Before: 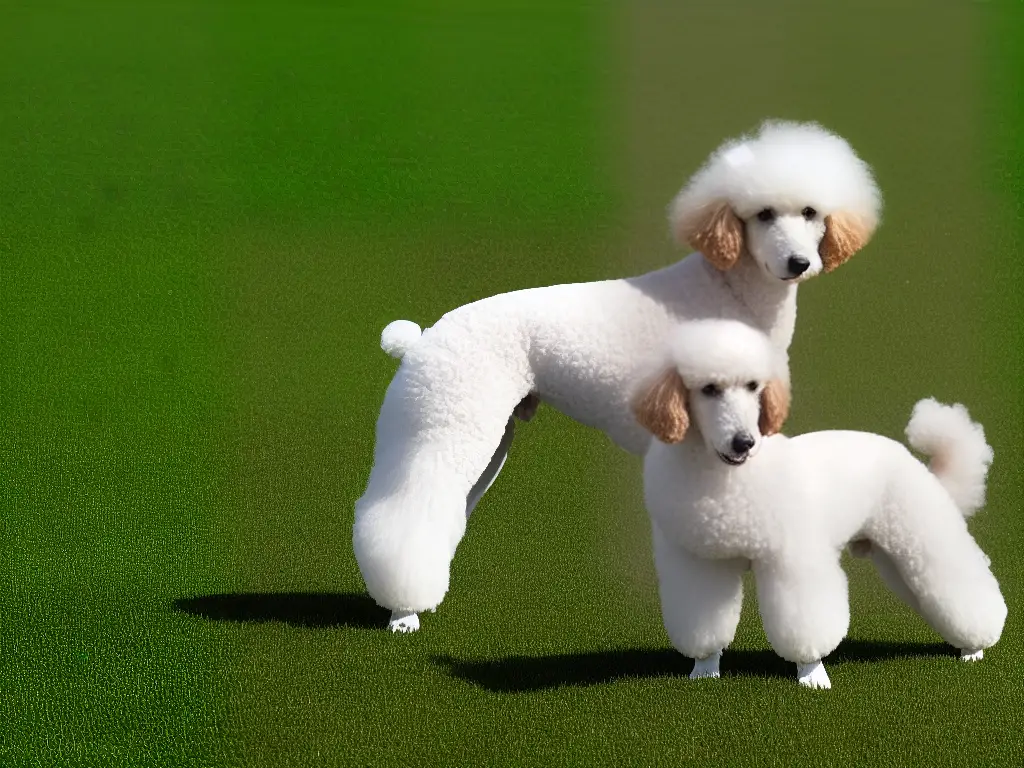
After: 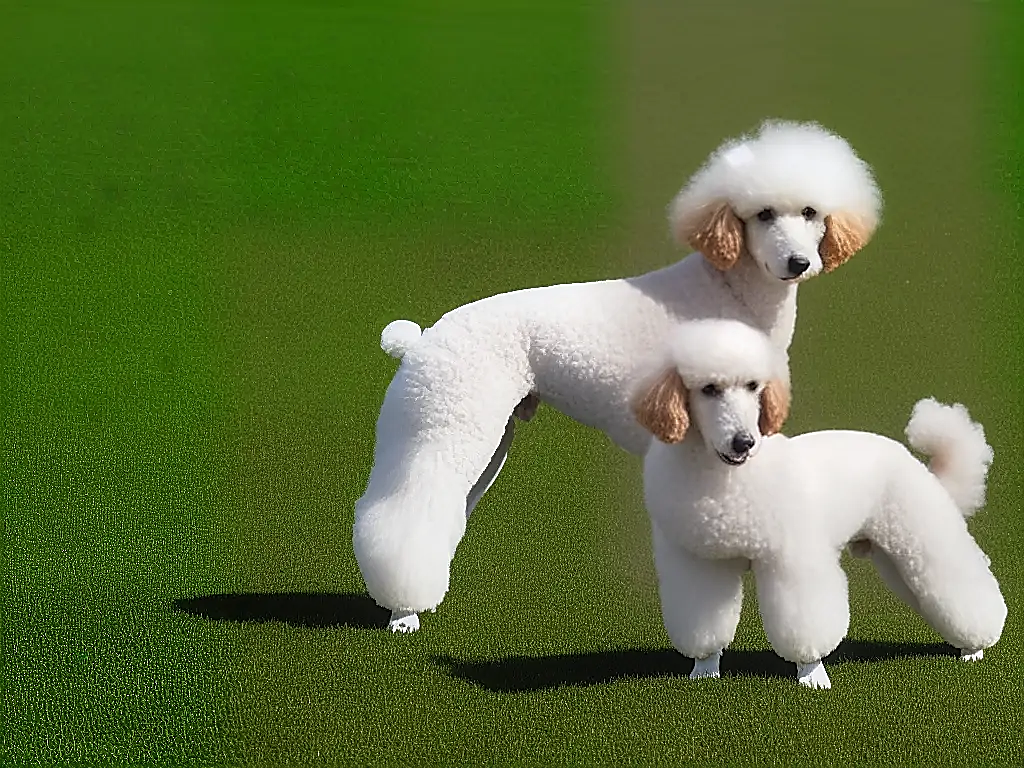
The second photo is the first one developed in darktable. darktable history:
sharpen: radius 1.4, amount 1.25, threshold 0.7
local contrast: detail 110%
